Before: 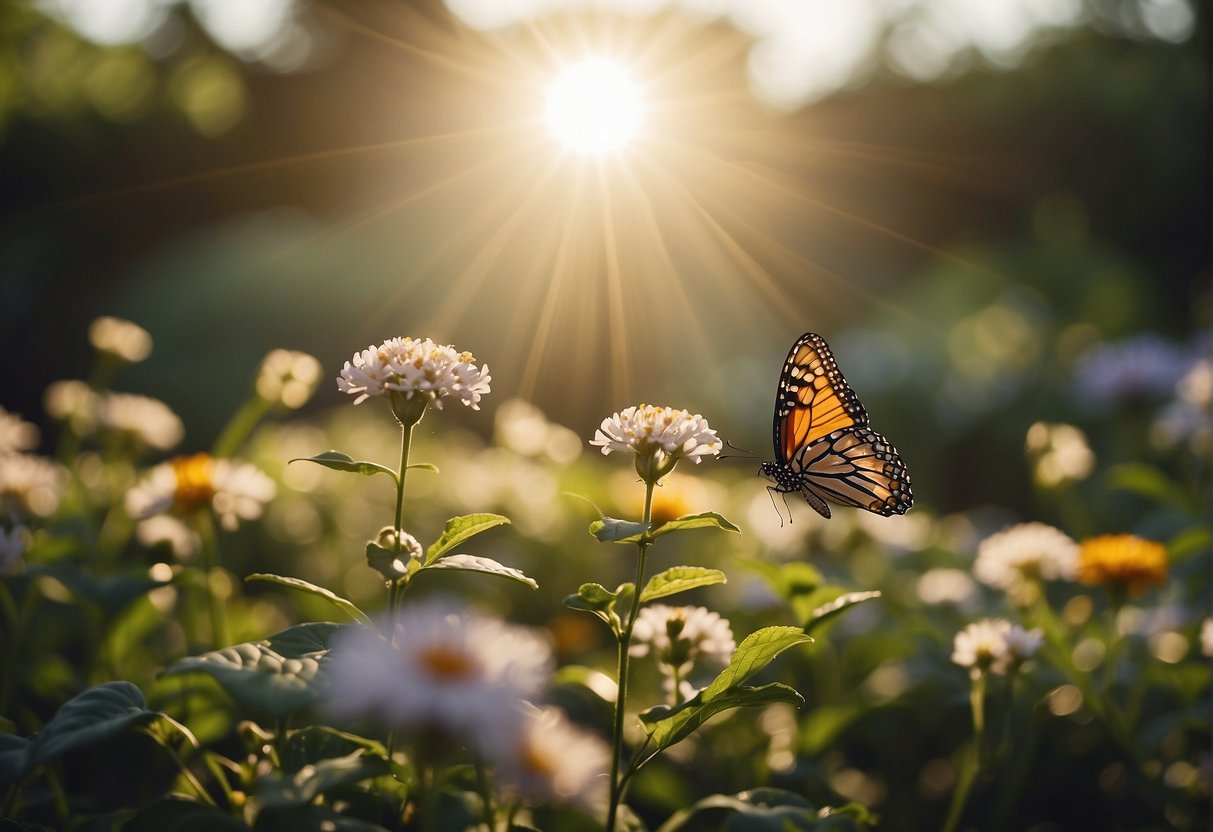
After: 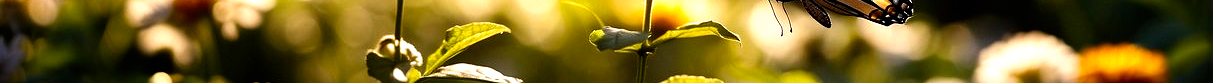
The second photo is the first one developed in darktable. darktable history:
filmic rgb: black relative exposure -8.2 EV, white relative exposure 2.2 EV, threshold 3 EV, hardness 7.11, latitude 85.74%, contrast 1.696, highlights saturation mix -4%, shadows ↔ highlights balance -2.69%, preserve chrominance no, color science v5 (2021), contrast in shadows safe, contrast in highlights safe, enable highlight reconstruction true
crop and rotate: top 59.084%, bottom 30.916%
